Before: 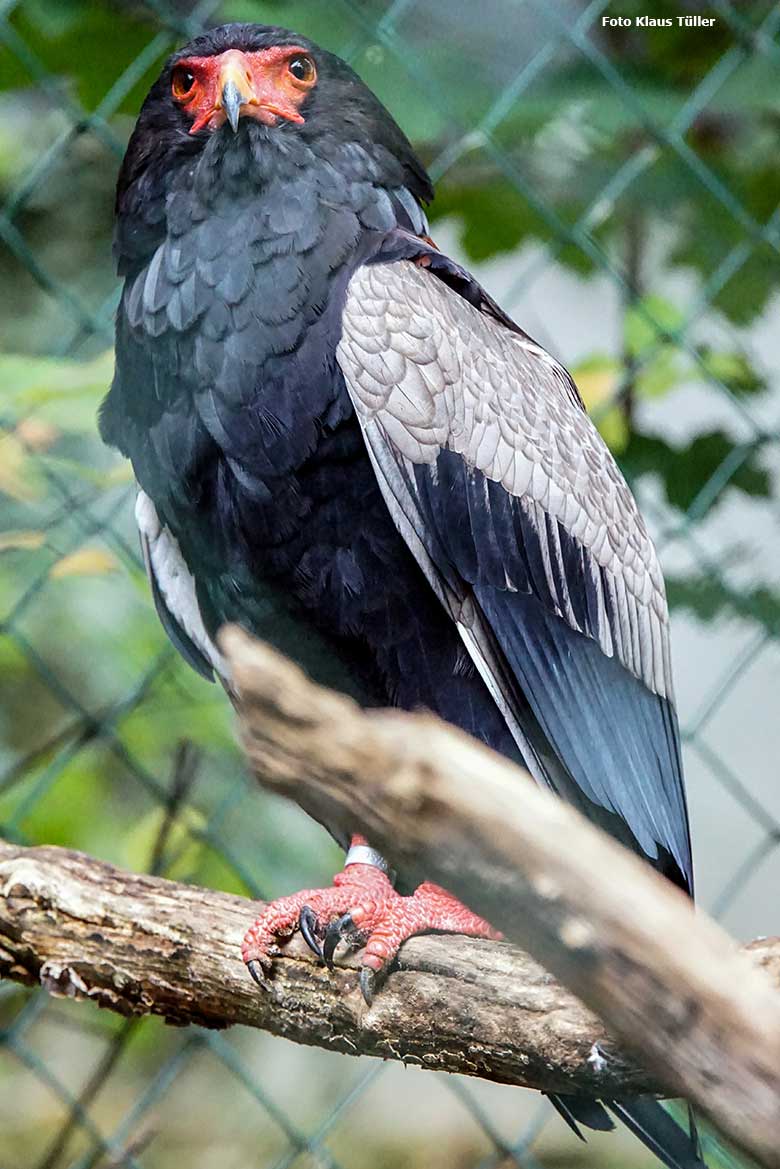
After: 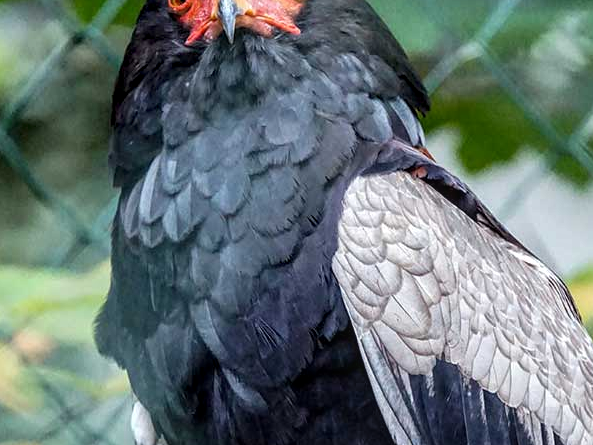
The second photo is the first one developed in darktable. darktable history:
crop: left 0.556%, top 7.649%, right 23.407%, bottom 54.282%
local contrast: on, module defaults
